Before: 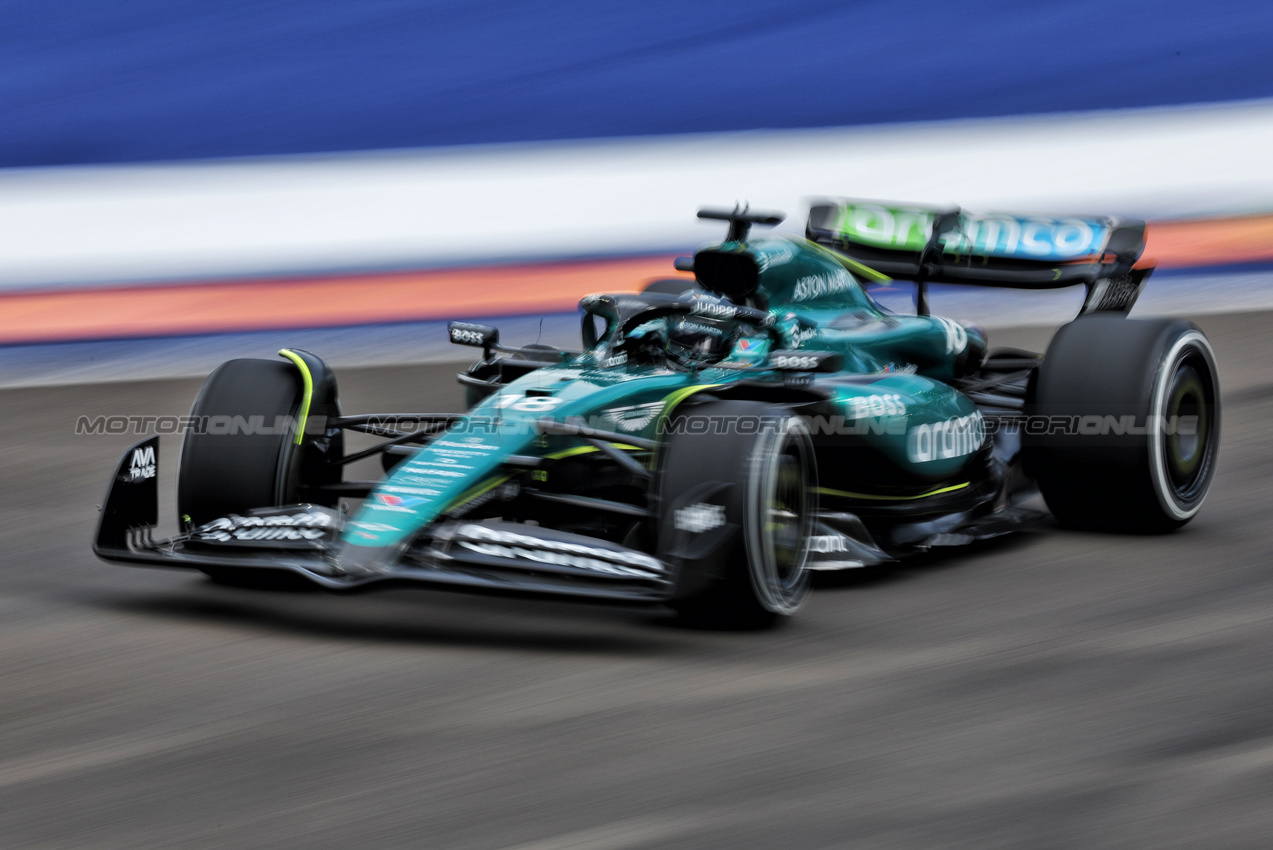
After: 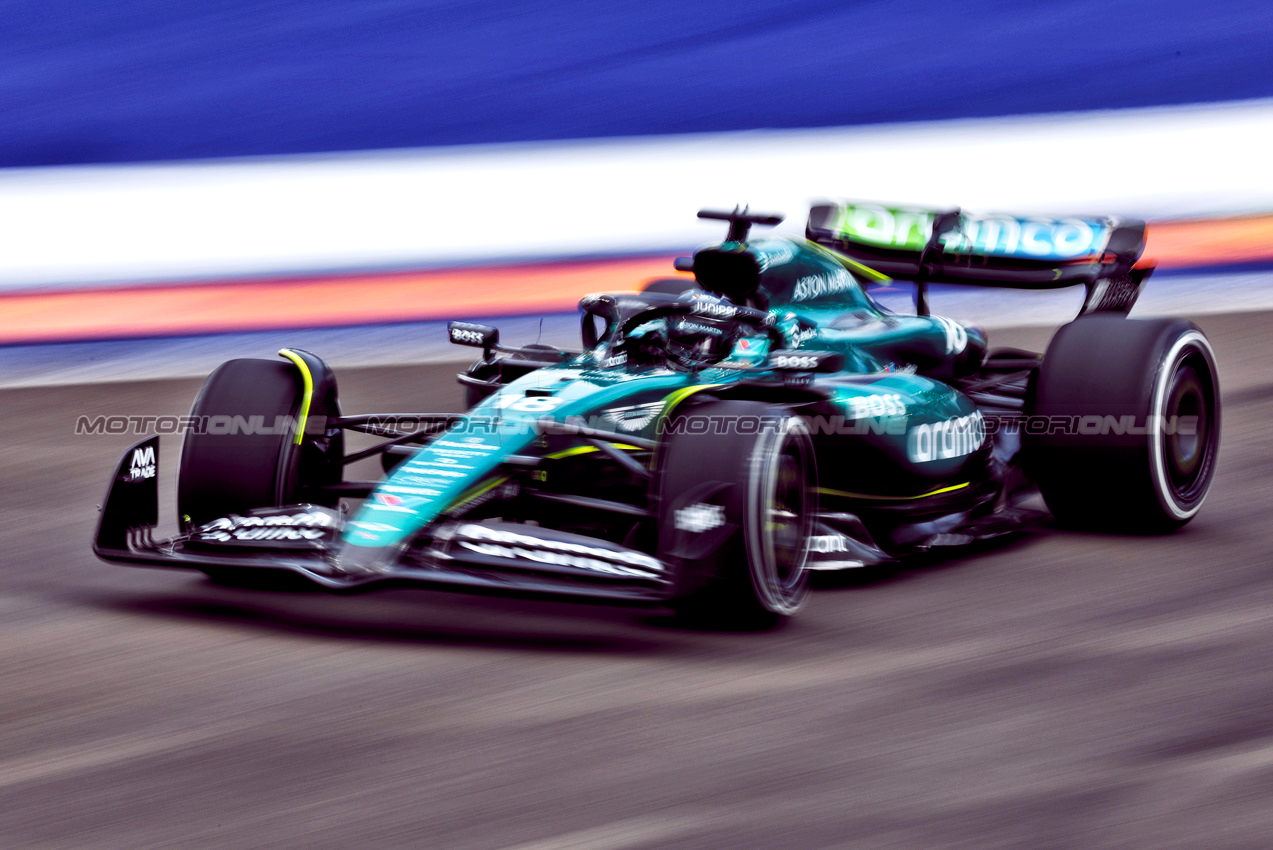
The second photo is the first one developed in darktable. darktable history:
tone curve: curves: ch0 [(0, 0) (0.004, 0.001) (0.133, 0.112) (0.325, 0.362) (0.832, 0.893) (1, 1)], preserve colors none
color balance rgb: power › hue 62.99°, global offset › chroma 0.281%, global offset › hue 318.69°, perceptual saturation grading › global saturation 29.63%, perceptual brilliance grading › highlights 14.17%, perceptual brilliance grading › shadows -18.792%
